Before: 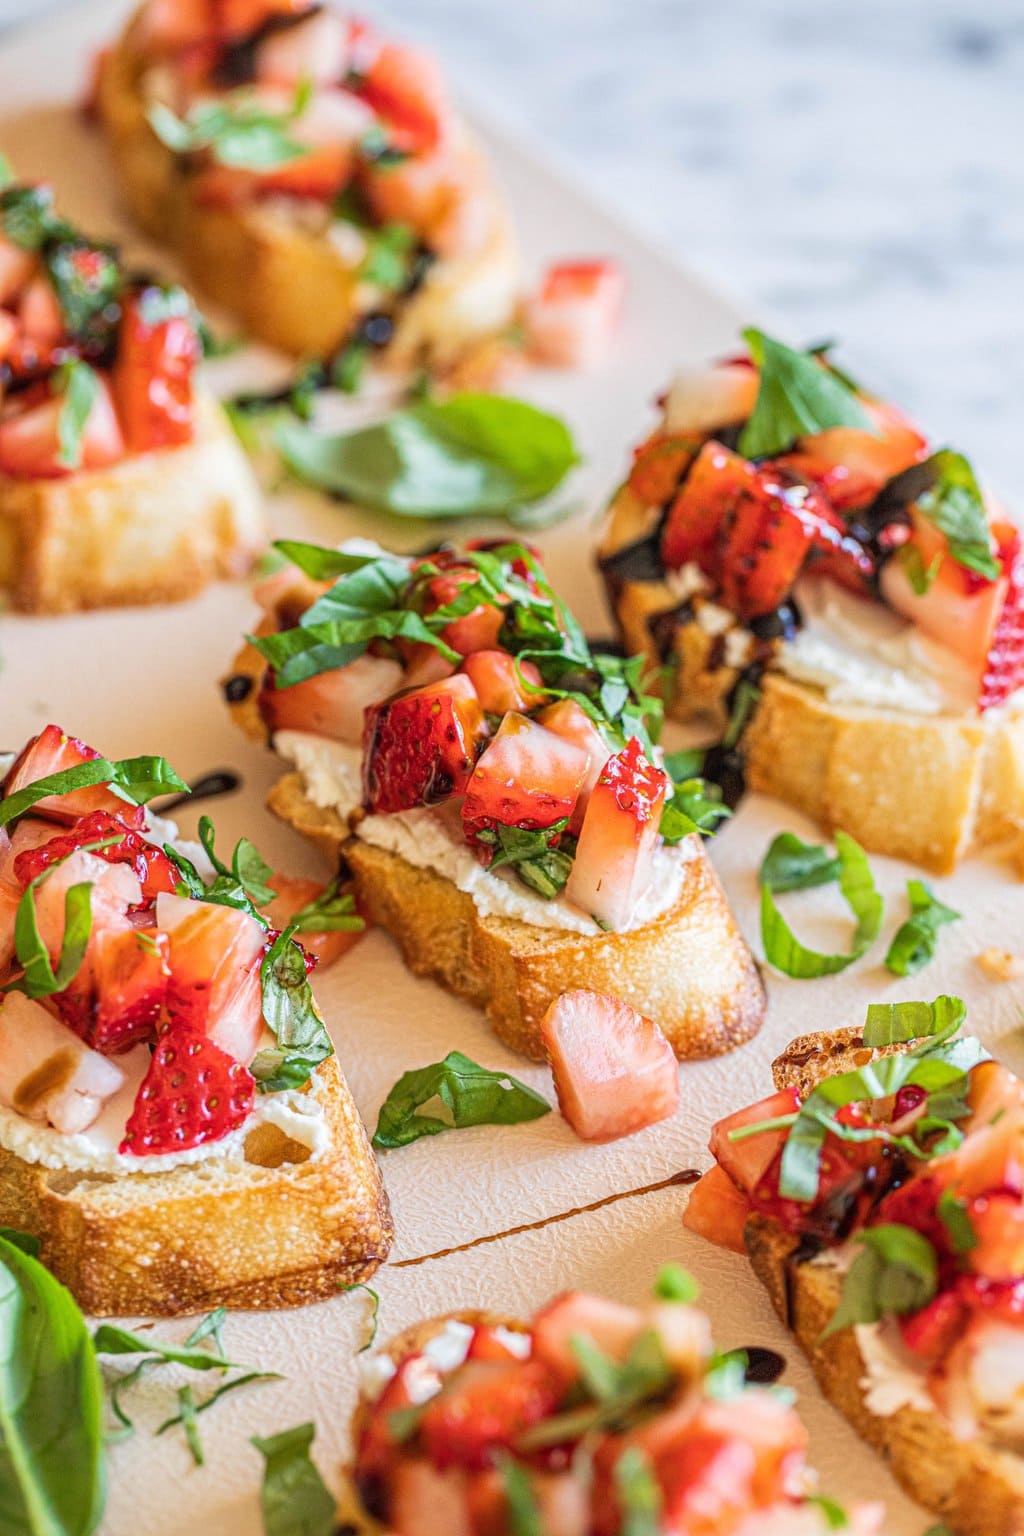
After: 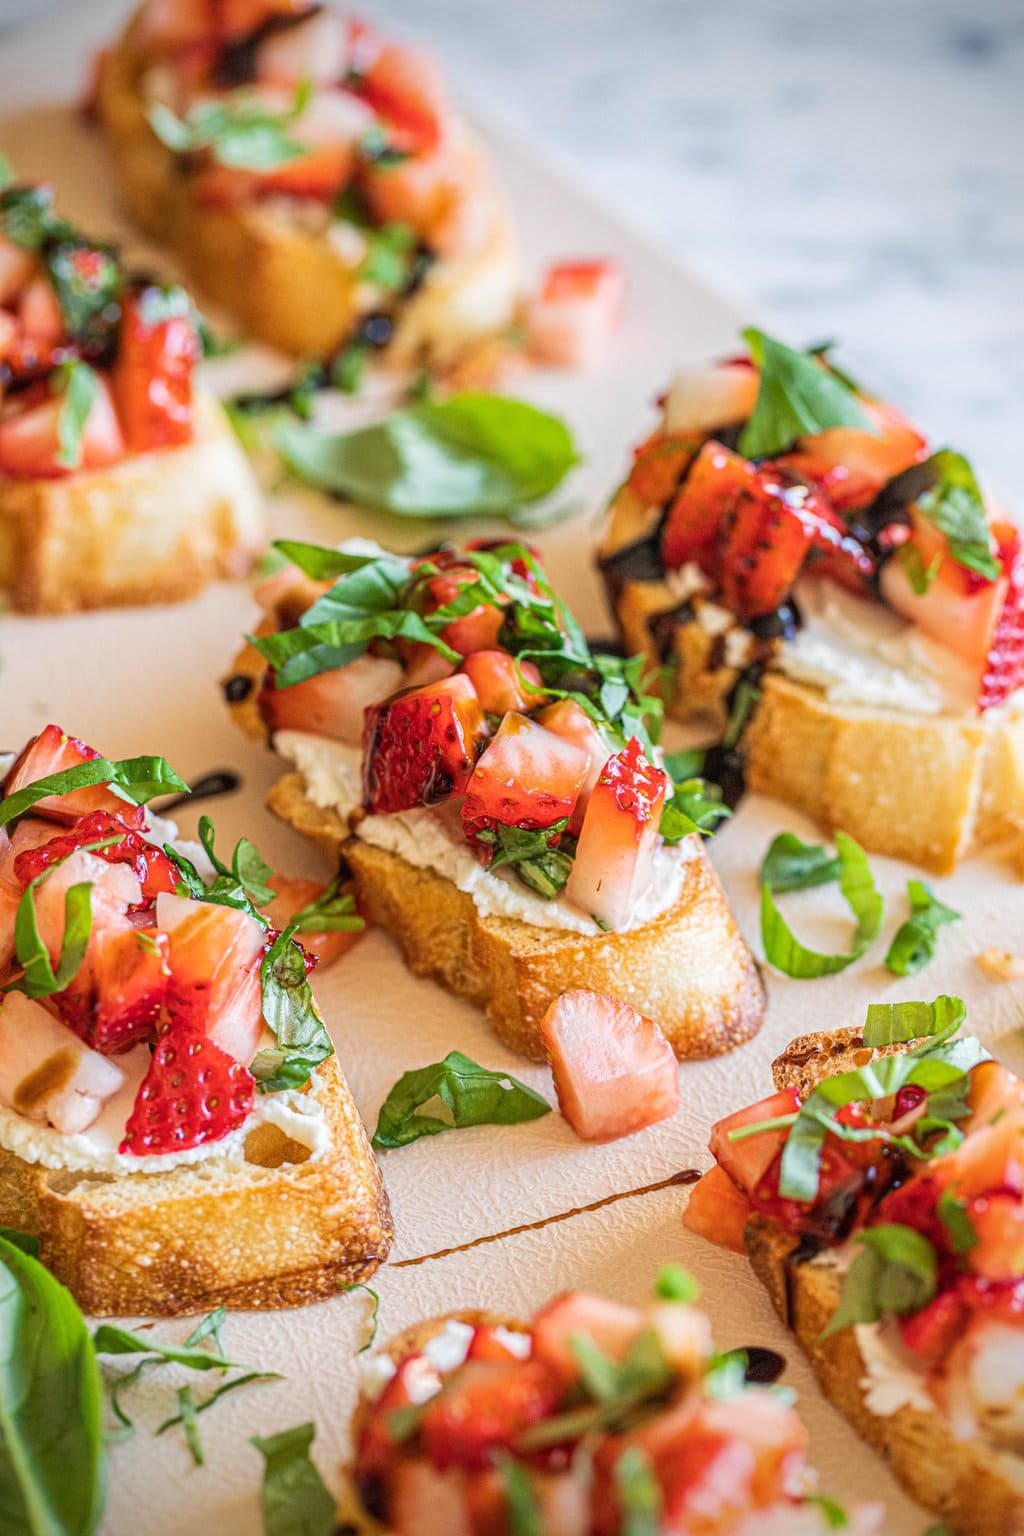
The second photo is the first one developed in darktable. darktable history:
vignetting: brightness -0.597, saturation -0.003
base curve: preserve colors none
